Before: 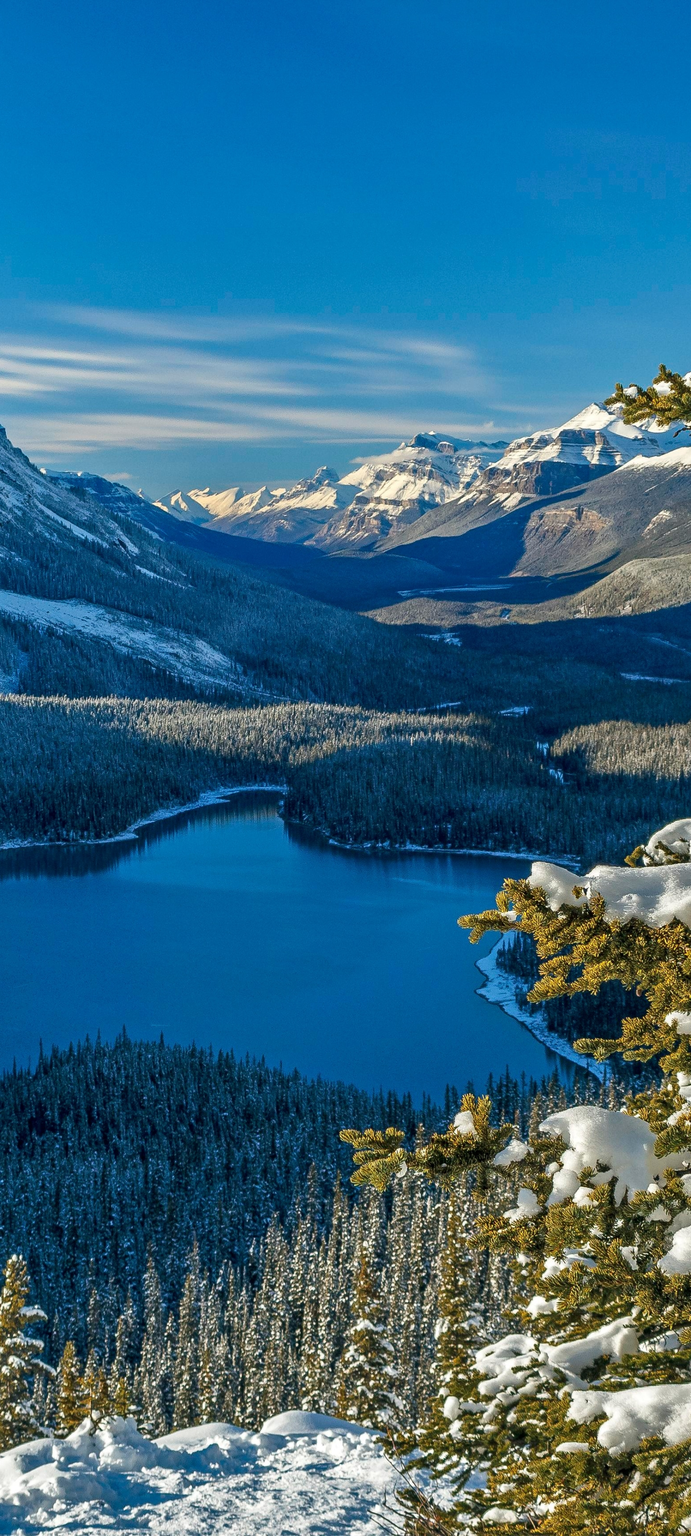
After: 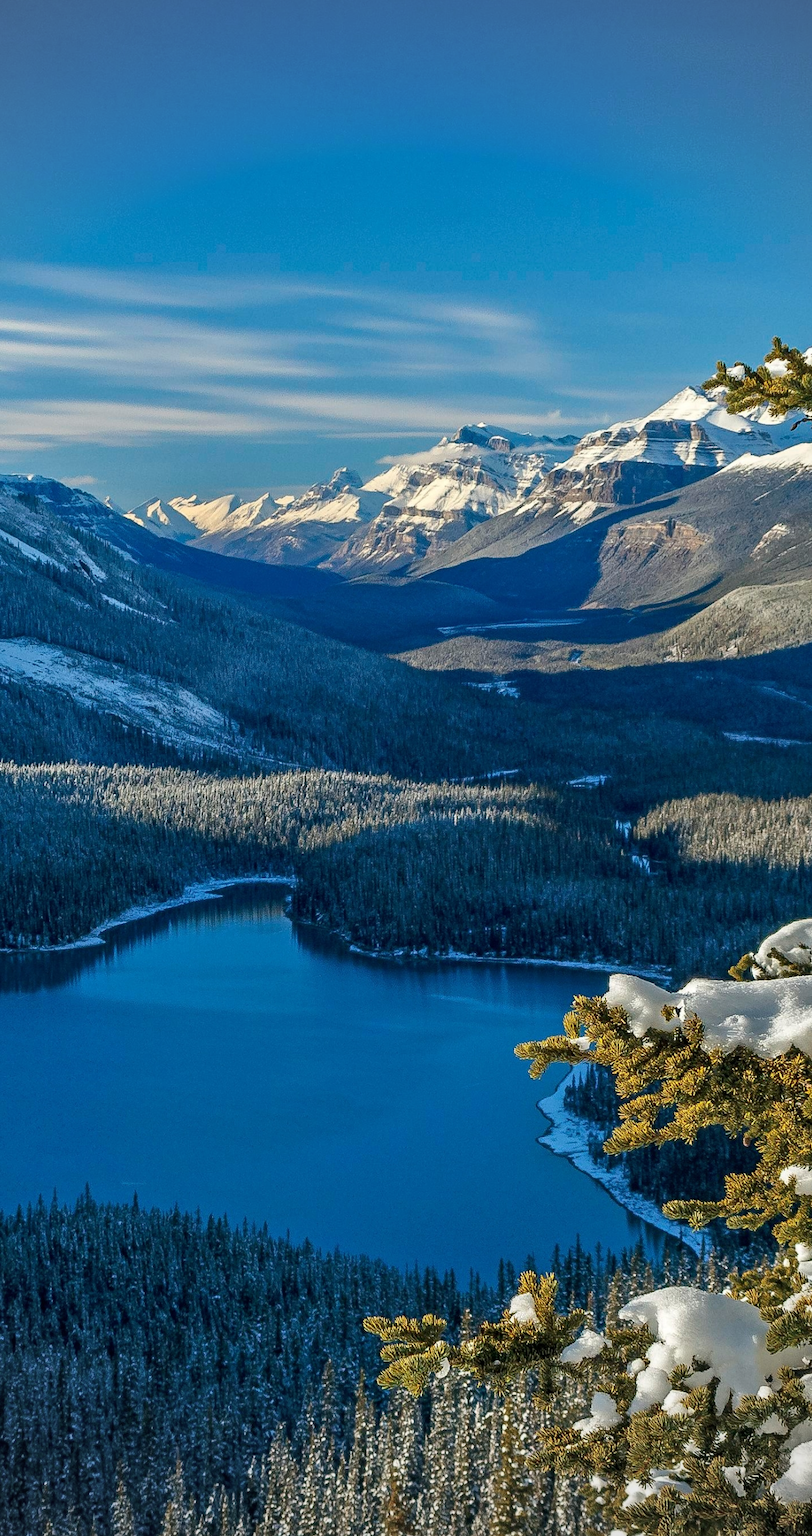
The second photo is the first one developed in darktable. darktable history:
vignetting: on, module defaults
crop: left 8.127%, top 6.612%, bottom 15.293%
